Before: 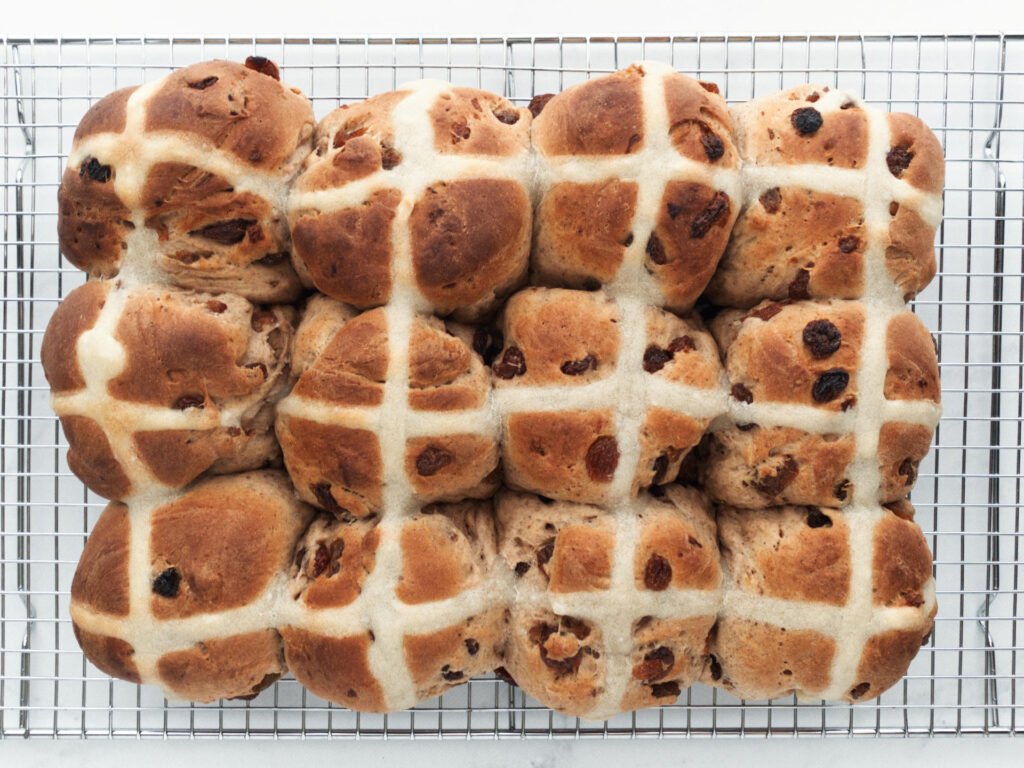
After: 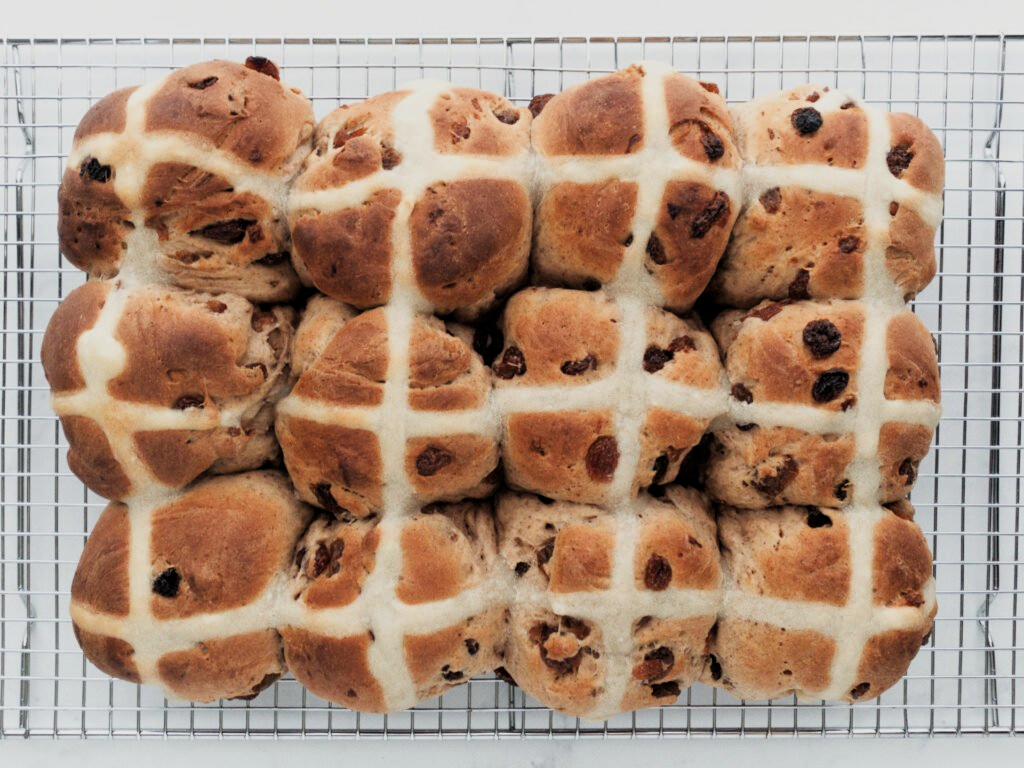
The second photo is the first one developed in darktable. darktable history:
filmic rgb: black relative exposure -5.8 EV, white relative exposure 3.4 EV, hardness 3.67
